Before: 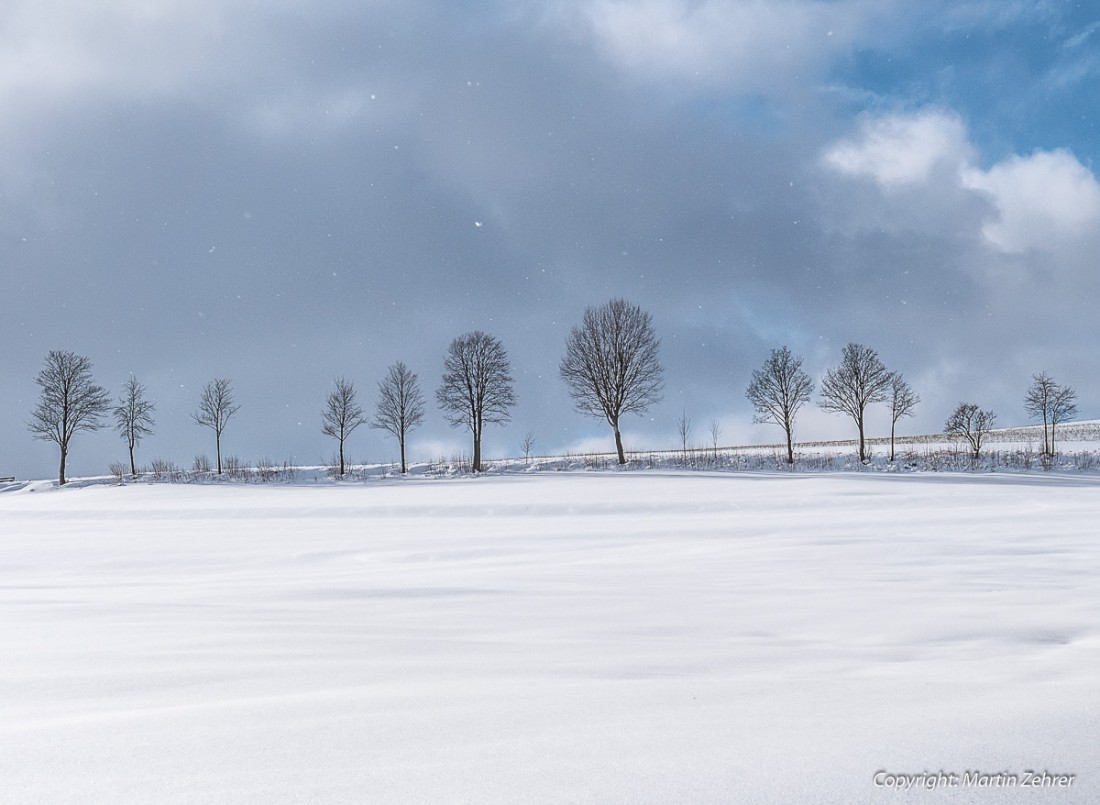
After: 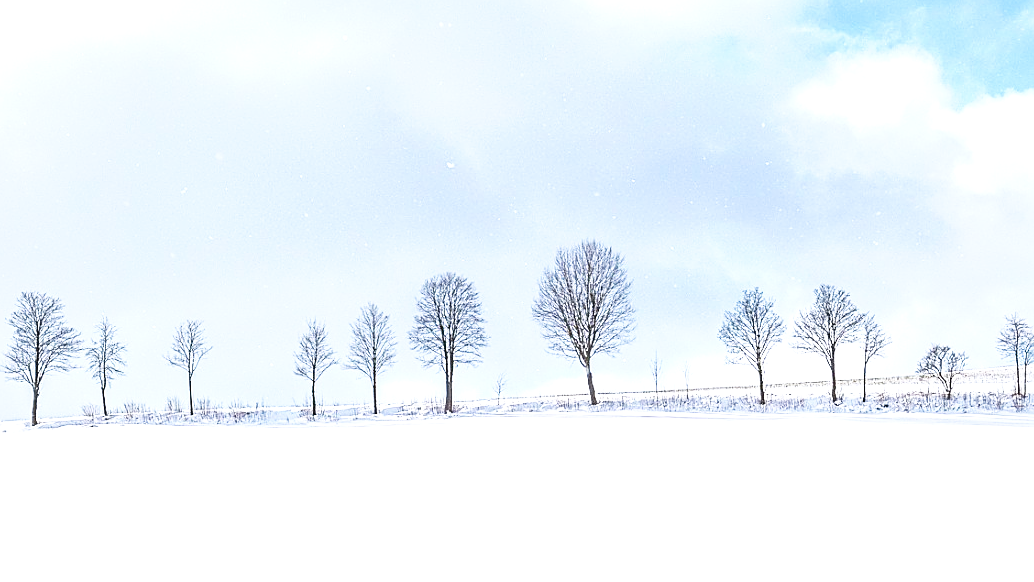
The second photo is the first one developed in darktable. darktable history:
color balance rgb: perceptual saturation grading › global saturation 25.667%
tone curve: curves: ch0 [(0.003, 0.029) (0.188, 0.252) (0.46, 0.56) (0.608, 0.748) (0.871, 0.955) (1, 1)]; ch1 [(0, 0) (0.35, 0.356) (0.45, 0.453) (0.508, 0.515) (0.618, 0.634) (1, 1)]; ch2 [(0, 0) (0.456, 0.469) (0.5, 0.5) (0.634, 0.625) (1, 1)], preserve colors none
sharpen: amount 0.49
exposure: exposure 1.248 EV, compensate highlight preservation false
crop: left 2.581%, top 7.378%, right 3.406%, bottom 20.22%
